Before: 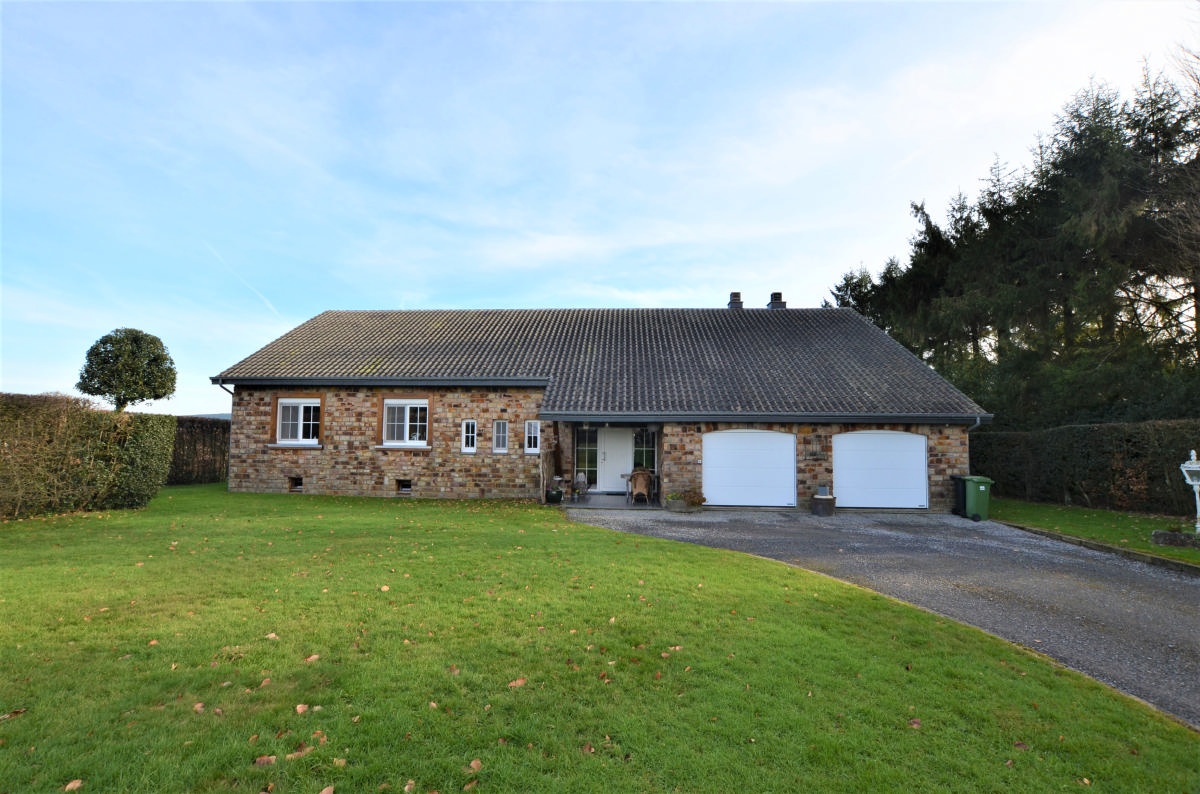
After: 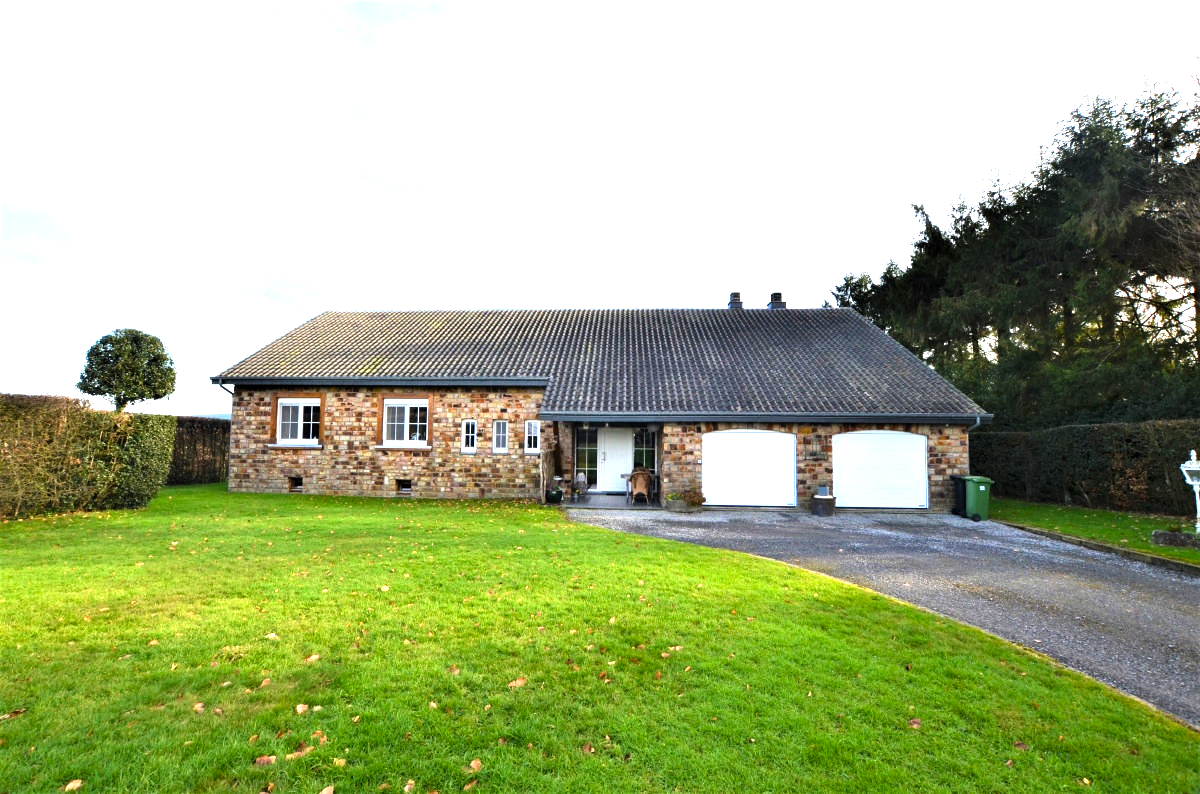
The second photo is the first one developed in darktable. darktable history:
levels: levels [0.012, 0.367, 0.697]
contrast brightness saturation: contrast 0.08, saturation 0.2
